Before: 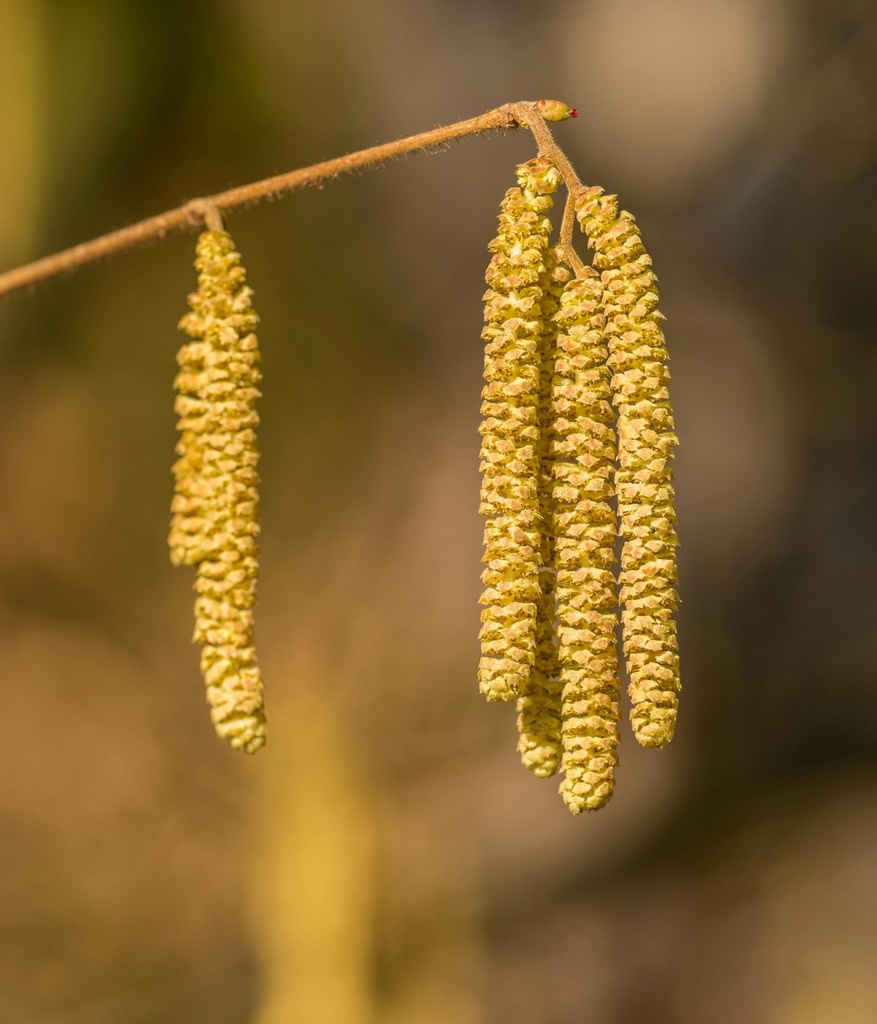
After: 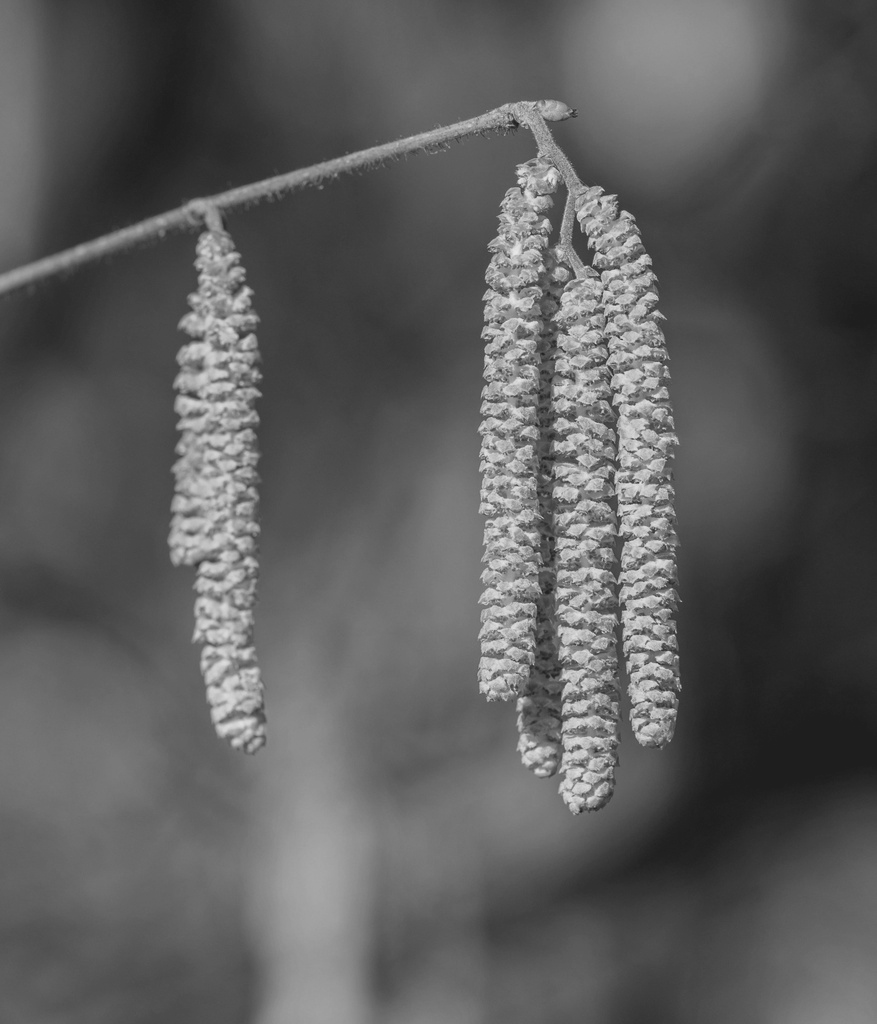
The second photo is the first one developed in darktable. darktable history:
color calibration: output gray [0.267, 0.423, 0.261, 0], illuminant same as pipeline (D50), adaptation none (bypass)
tone curve: curves: ch0 [(0.122, 0.111) (1, 1)]
